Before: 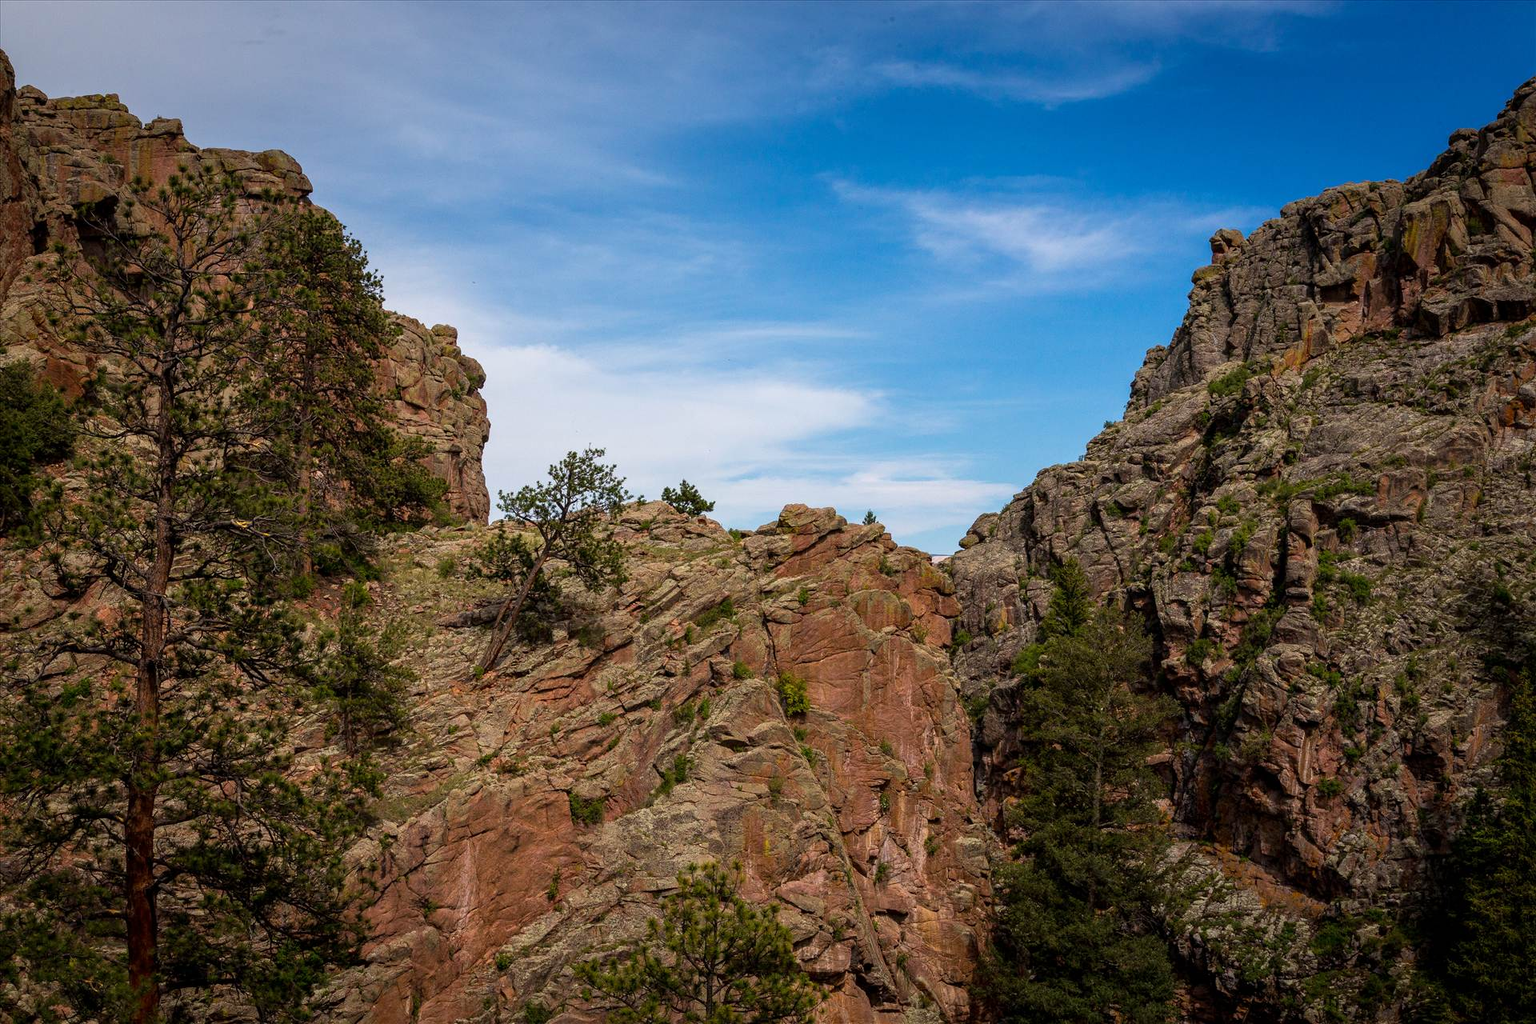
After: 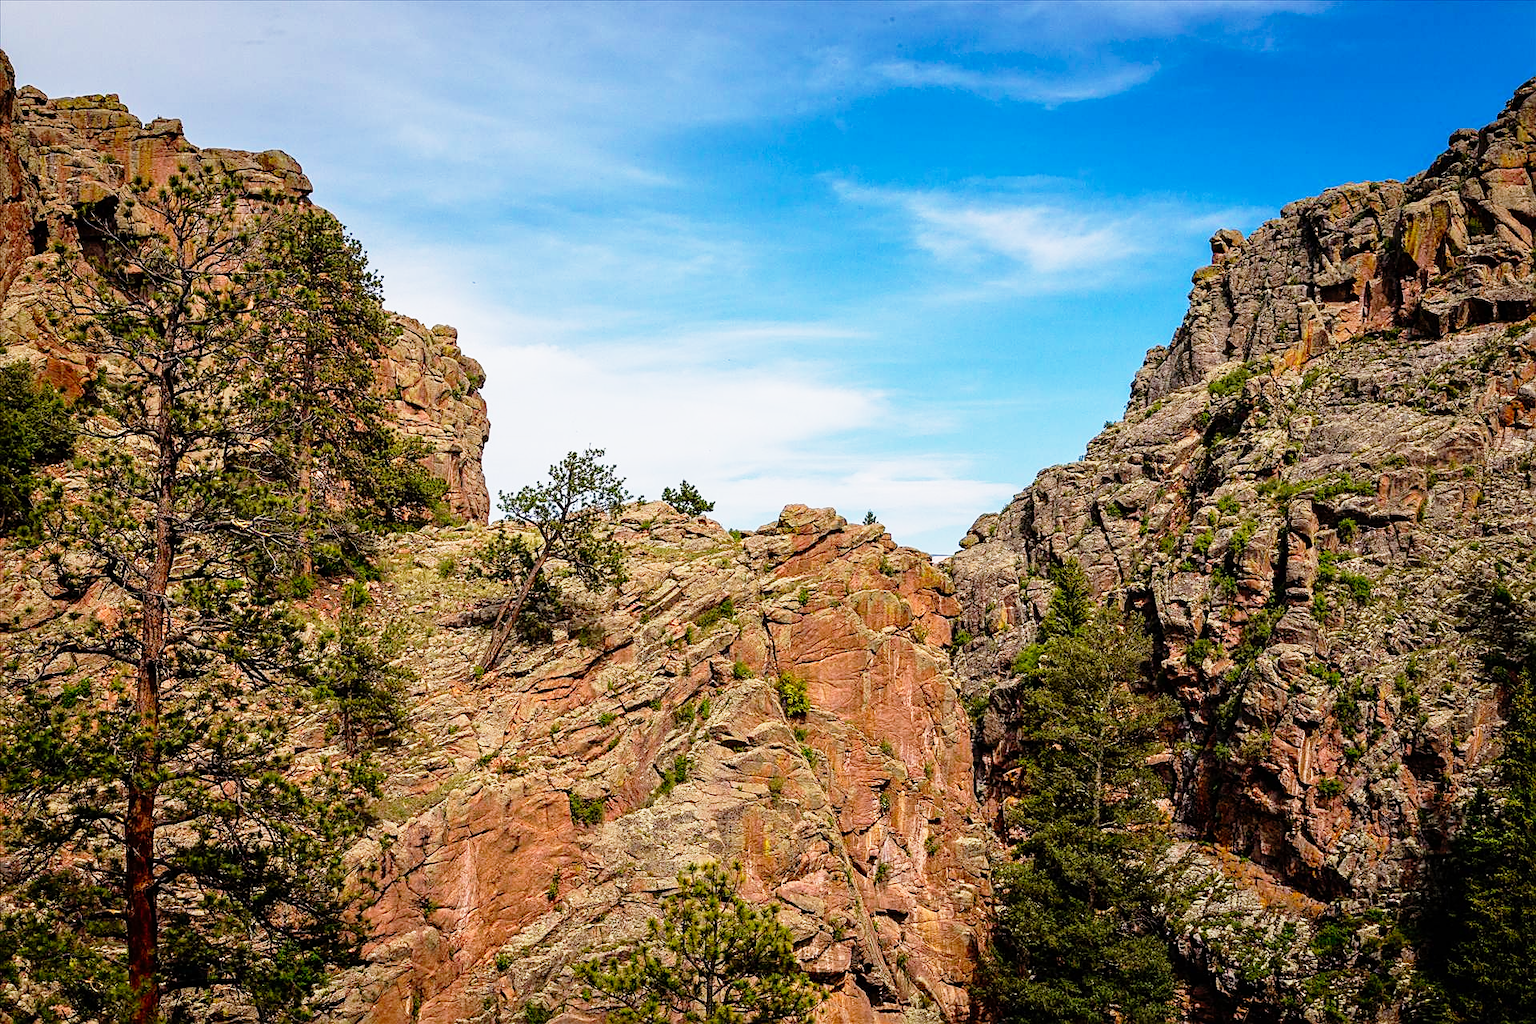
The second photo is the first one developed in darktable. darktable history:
tone equalizer: -8 EV 0.25 EV, -7 EV 0.417 EV, -6 EV 0.417 EV, -5 EV 0.25 EV, -3 EV -0.25 EV, -2 EV -0.417 EV, -1 EV -0.417 EV, +0 EV -0.25 EV, edges refinement/feathering 500, mask exposure compensation -1.57 EV, preserve details guided filter
sharpen: on, module defaults
base curve: curves: ch0 [(0, 0) (0.012, 0.01) (0.073, 0.168) (0.31, 0.711) (0.645, 0.957) (1, 1)], preserve colors none
